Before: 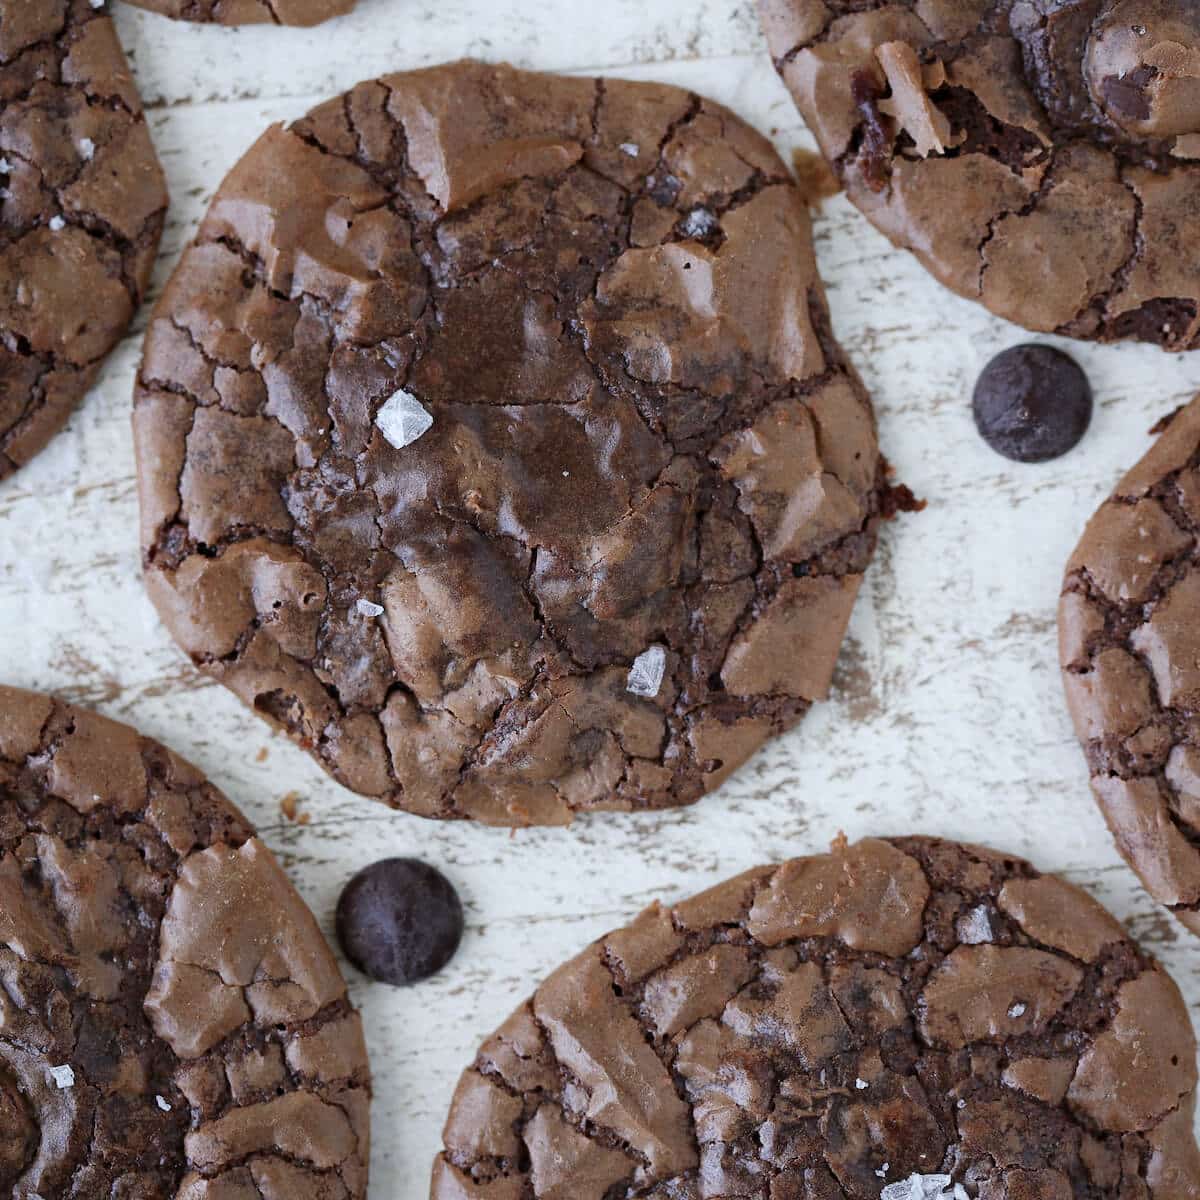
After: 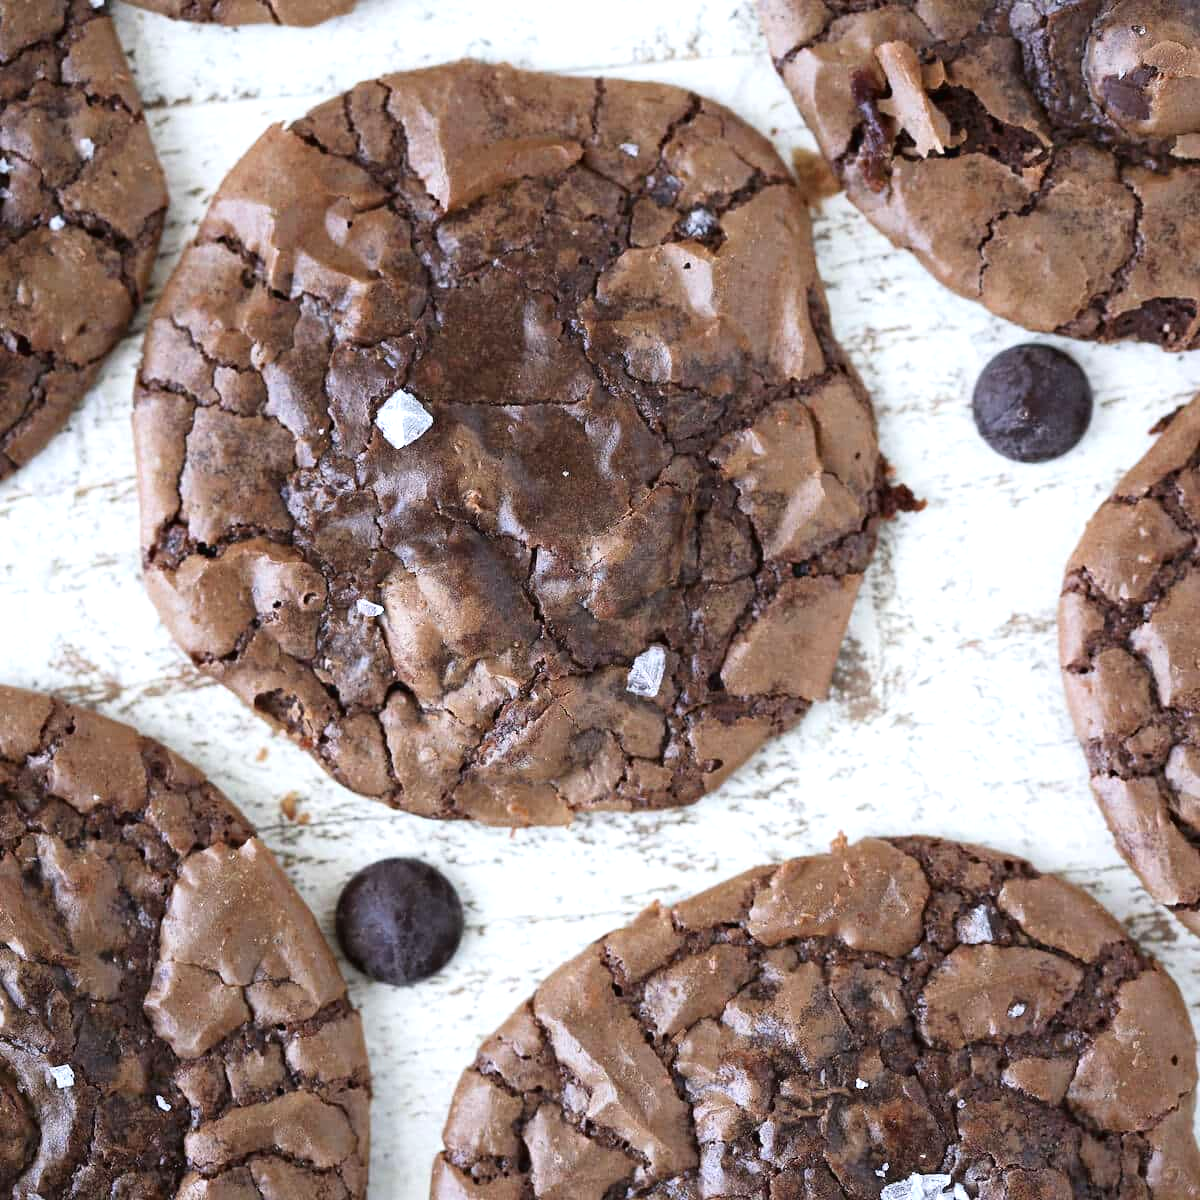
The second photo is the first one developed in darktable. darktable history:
exposure: exposure 0.606 EV, compensate highlight preservation false
tone curve: curves: ch0 [(0, 0.012) (0.056, 0.046) (0.218, 0.213) (0.606, 0.62) (0.82, 0.846) (1, 1)]; ch1 [(0, 0) (0.226, 0.261) (0.403, 0.437) (0.469, 0.472) (0.495, 0.499) (0.508, 0.503) (0.545, 0.555) (0.59, 0.598) (0.686, 0.728) (1, 1)]; ch2 [(0, 0) (0.269, 0.299) (0.459, 0.45) (0.498, 0.499) (0.523, 0.512) (0.568, 0.558) (0.634, 0.617) (0.698, 0.677) (0.806, 0.769) (1, 1)], color space Lab, linked channels, preserve colors none
